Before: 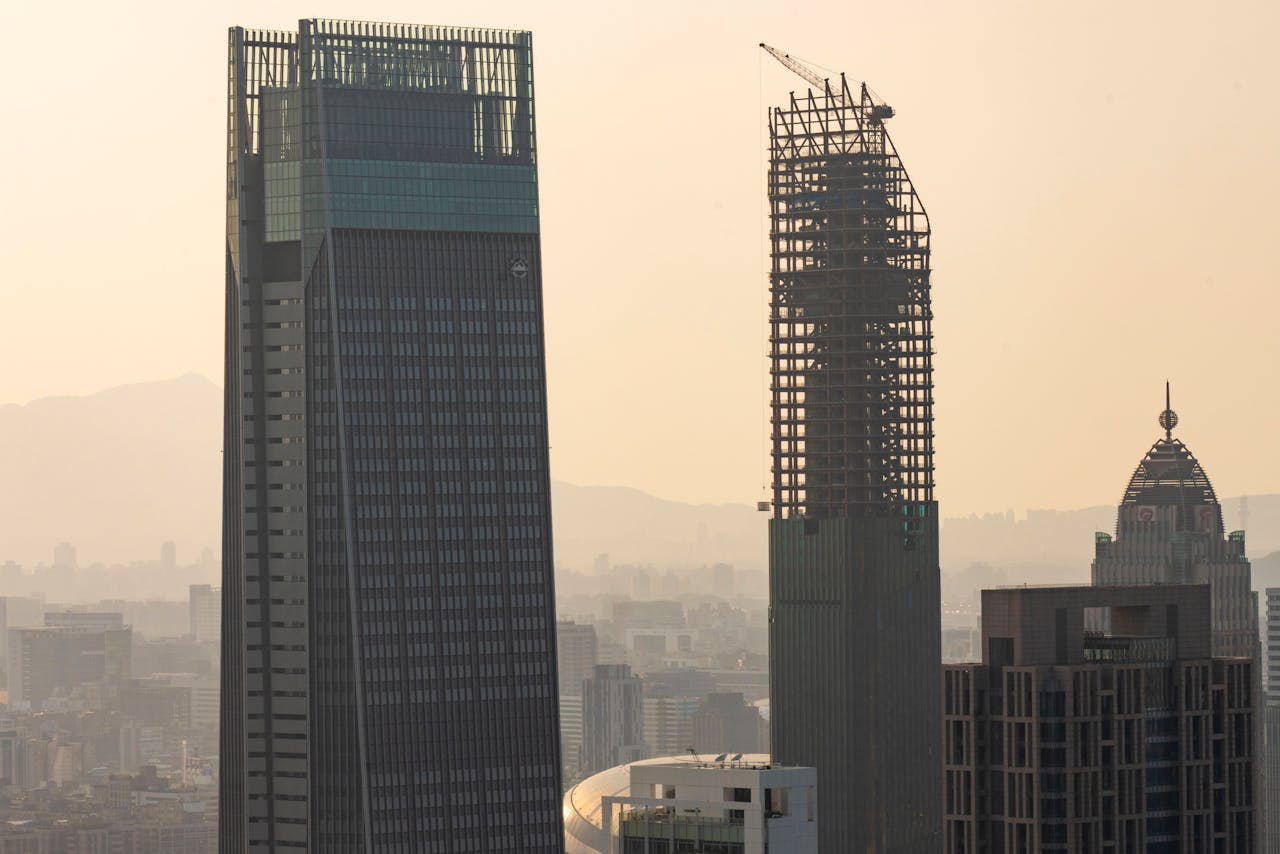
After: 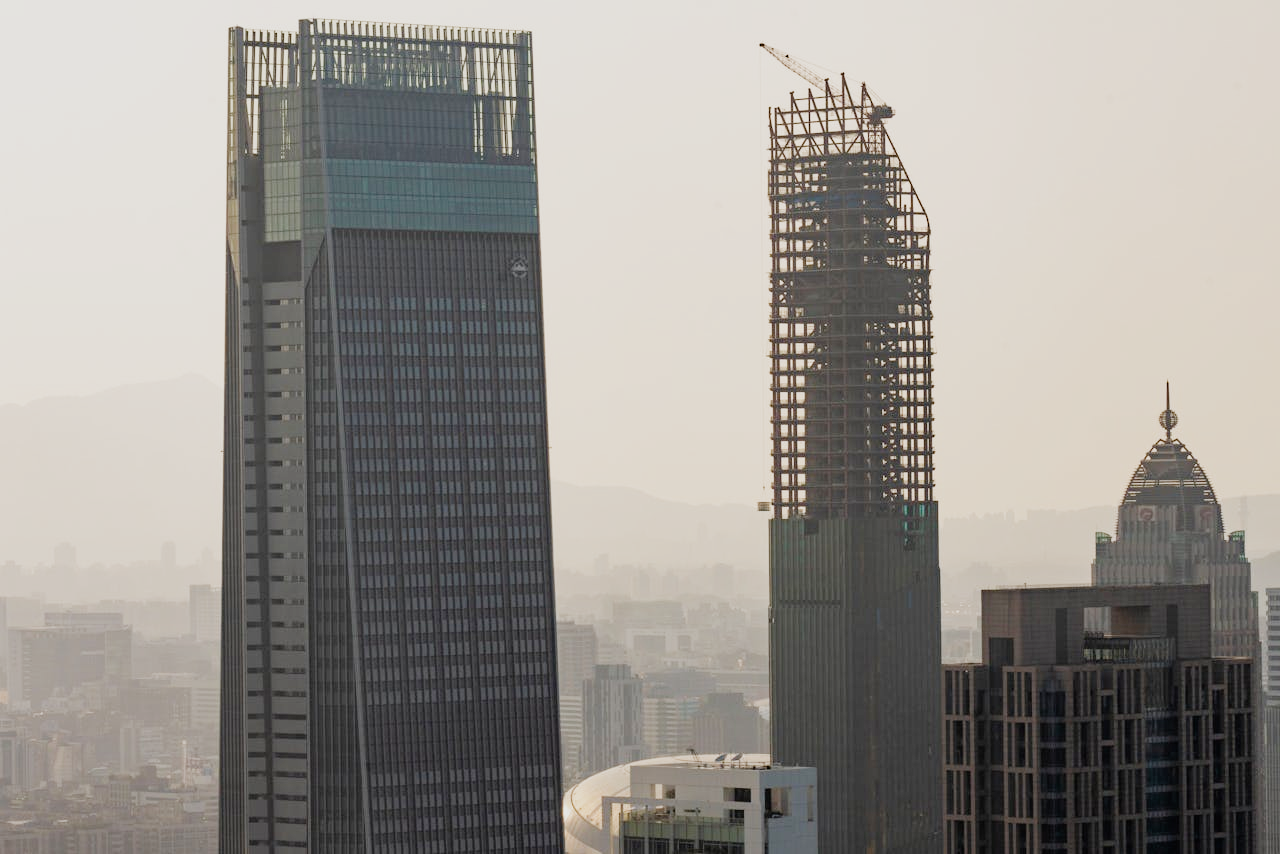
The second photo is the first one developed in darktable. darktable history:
exposure: exposure 0.568 EV, compensate highlight preservation false
filmic rgb: black relative exposure -7.65 EV, white relative exposure 4.56 EV, hardness 3.61, preserve chrominance no, color science v4 (2020), iterations of high-quality reconstruction 10, contrast in shadows soft
tone equalizer: on, module defaults
